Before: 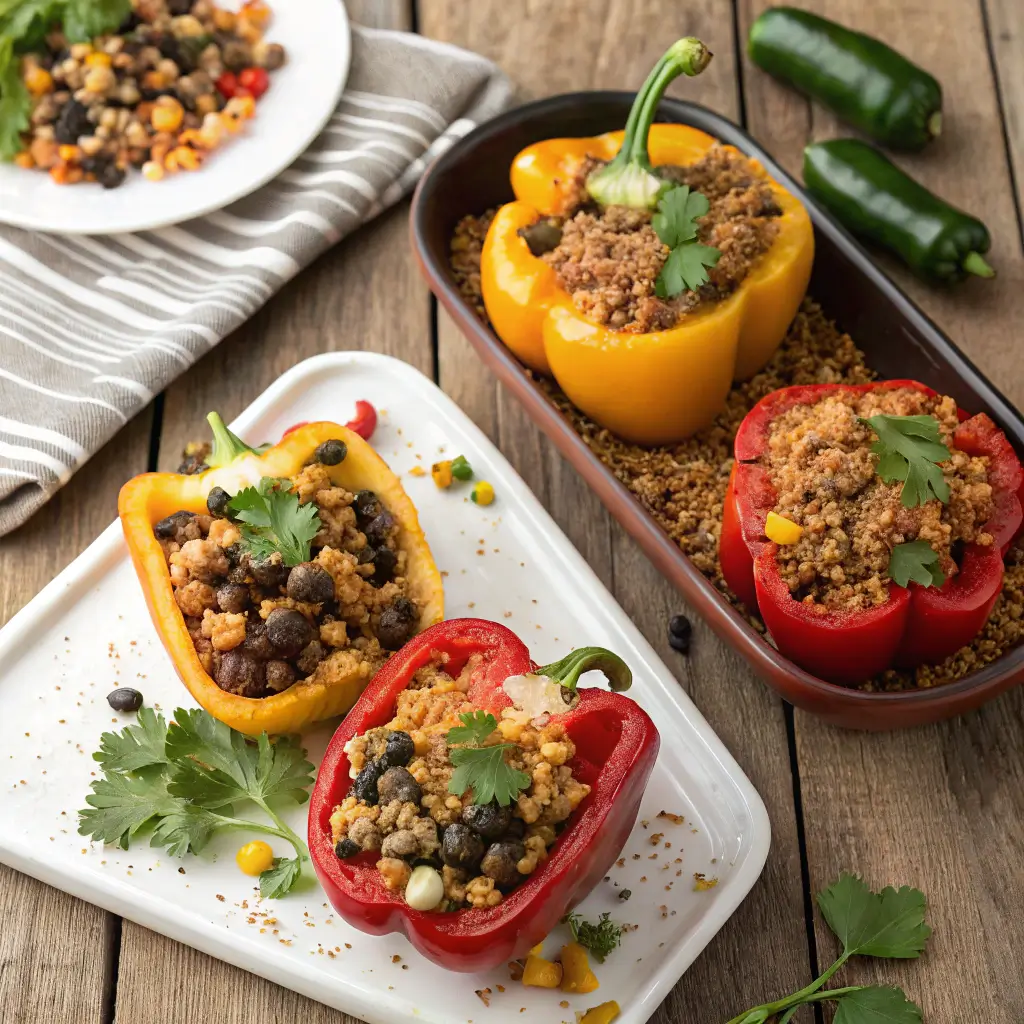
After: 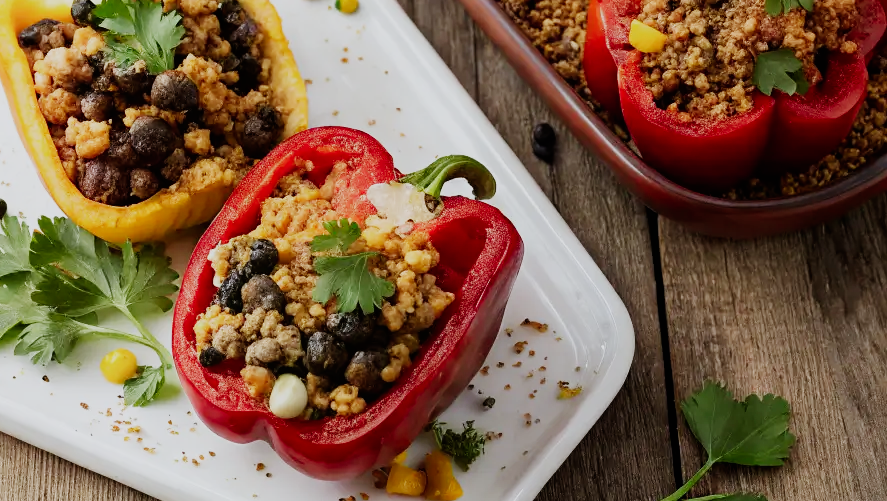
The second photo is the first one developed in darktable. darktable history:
white balance: red 0.976, blue 1.04
crop and rotate: left 13.306%, top 48.129%, bottom 2.928%
sigmoid: contrast 1.6, skew -0.2, preserve hue 0%, red attenuation 0.1, red rotation 0.035, green attenuation 0.1, green rotation -0.017, blue attenuation 0.15, blue rotation -0.052, base primaries Rec2020
